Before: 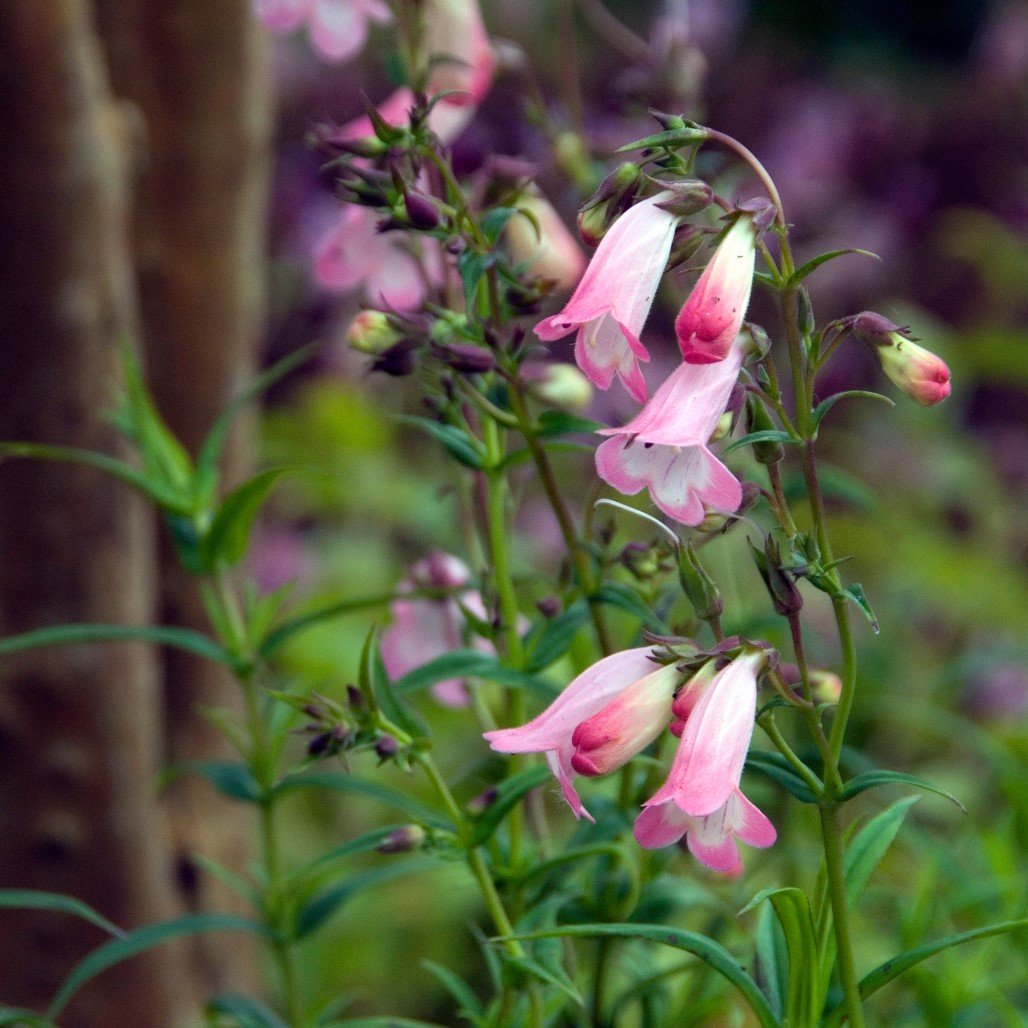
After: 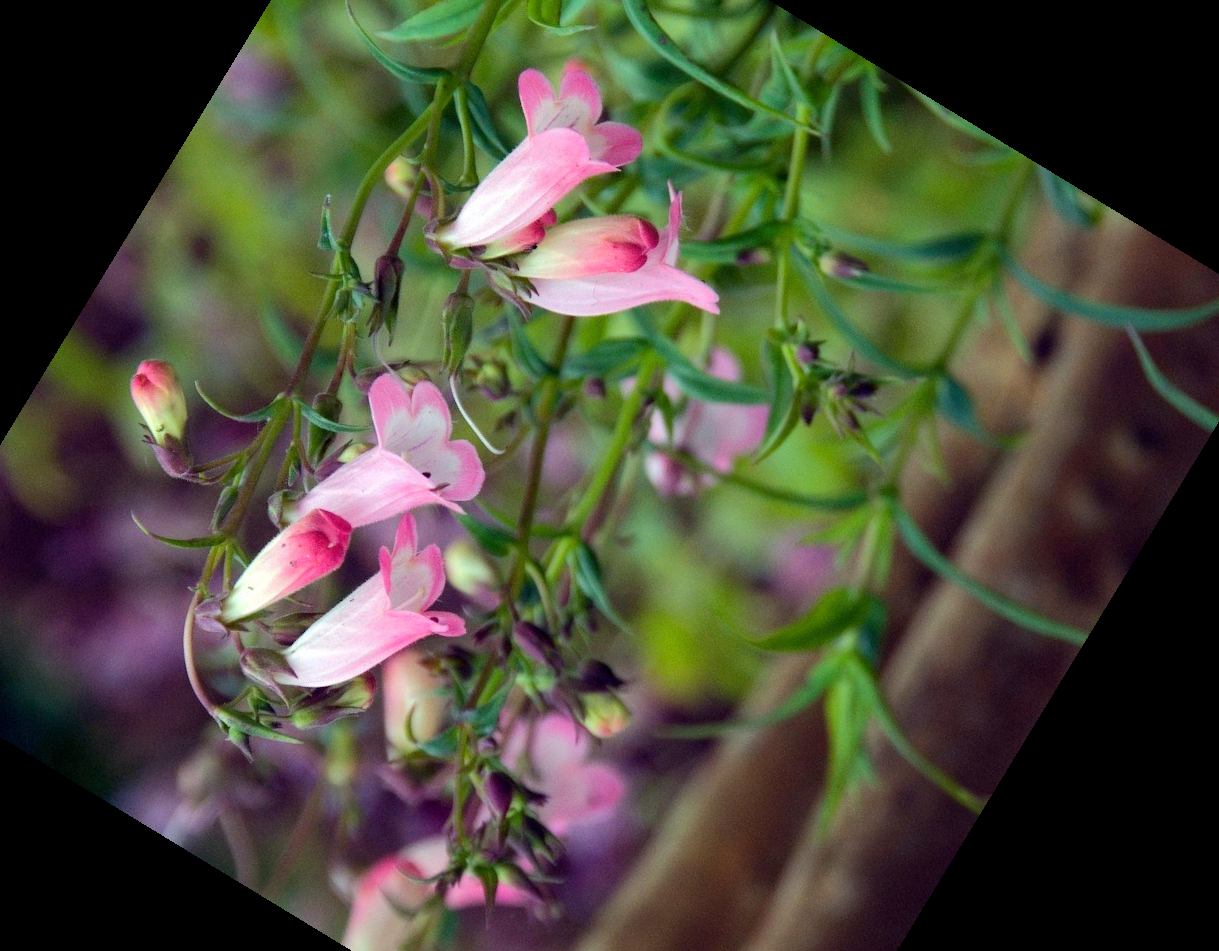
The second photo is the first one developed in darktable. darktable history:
crop and rotate: angle 148.68°, left 9.111%, top 15.603%, right 4.588%, bottom 17.041%
base curve: curves: ch0 [(0, 0) (0.262, 0.32) (0.722, 0.705) (1, 1)]
